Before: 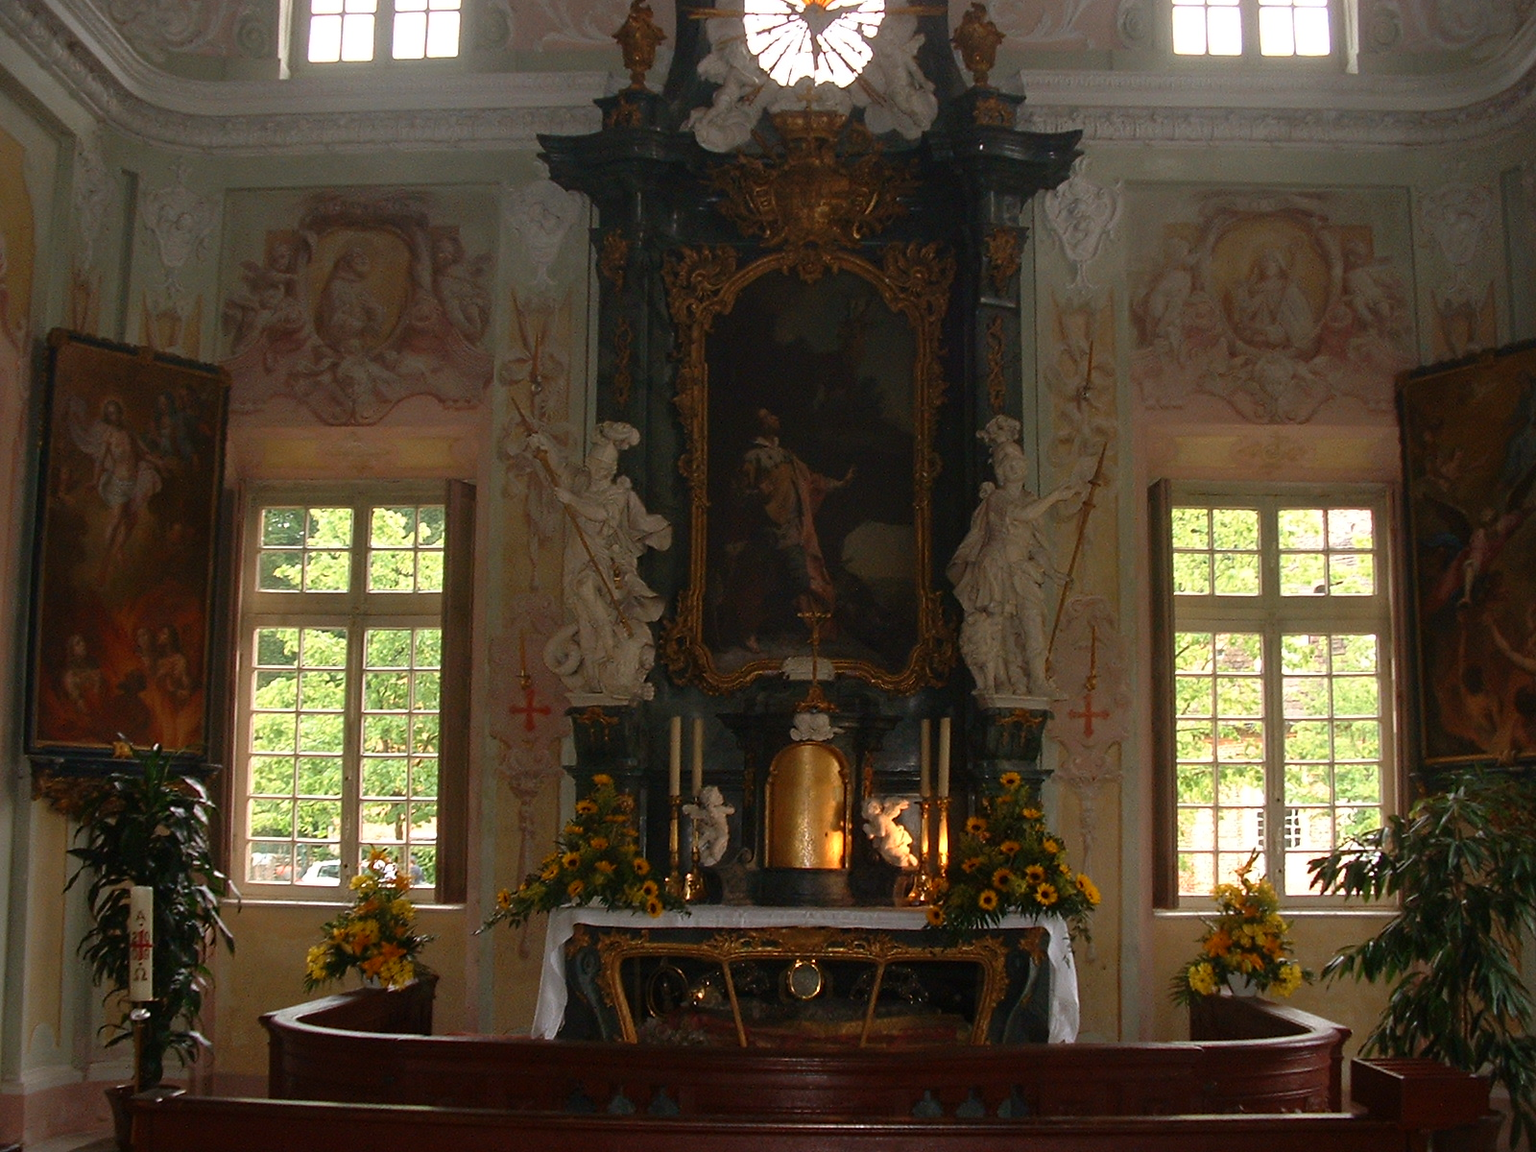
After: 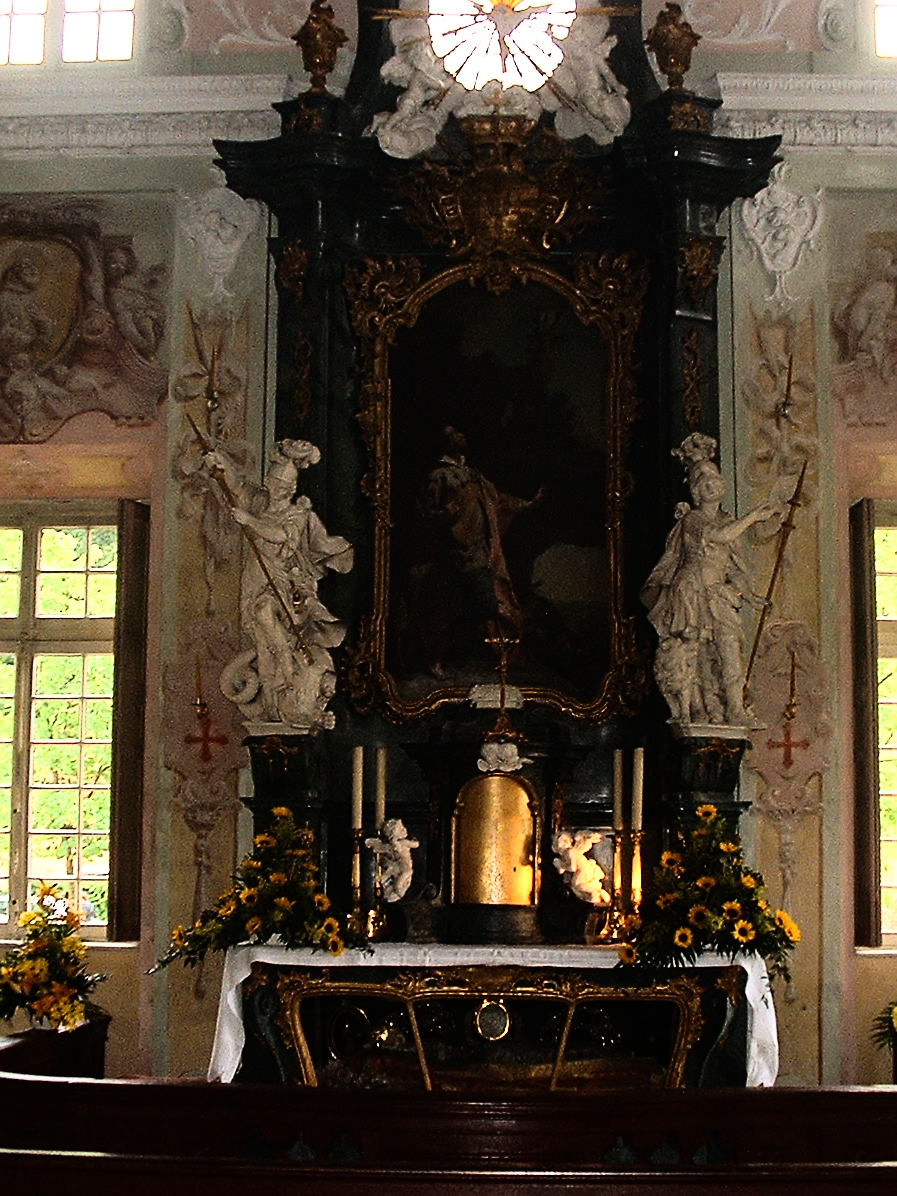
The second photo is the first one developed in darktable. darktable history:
crop: left 21.674%, right 22.086%
sharpen: on, module defaults
rgb curve: curves: ch0 [(0, 0) (0.21, 0.15) (0.24, 0.21) (0.5, 0.75) (0.75, 0.96) (0.89, 0.99) (1, 1)]; ch1 [(0, 0.02) (0.21, 0.13) (0.25, 0.2) (0.5, 0.67) (0.75, 0.9) (0.89, 0.97) (1, 1)]; ch2 [(0, 0.02) (0.21, 0.13) (0.25, 0.2) (0.5, 0.67) (0.75, 0.9) (0.89, 0.97) (1, 1)], compensate middle gray true
